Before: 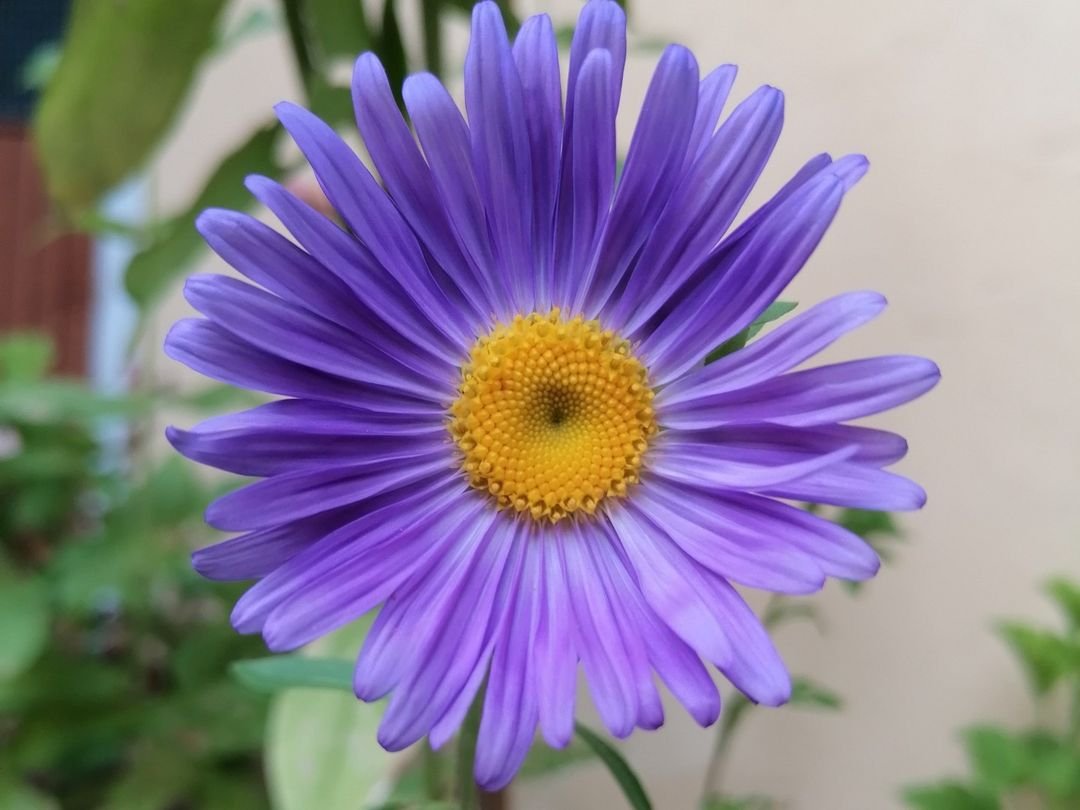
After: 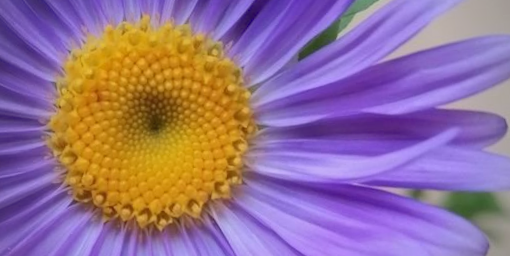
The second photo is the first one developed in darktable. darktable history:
crop: left 36.607%, top 34.735%, right 13.146%, bottom 30.611%
rotate and perspective: rotation -4.57°, crop left 0.054, crop right 0.944, crop top 0.087, crop bottom 0.914
vignetting: fall-off radius 60.92%
shadows and highlights: on, module defaults
